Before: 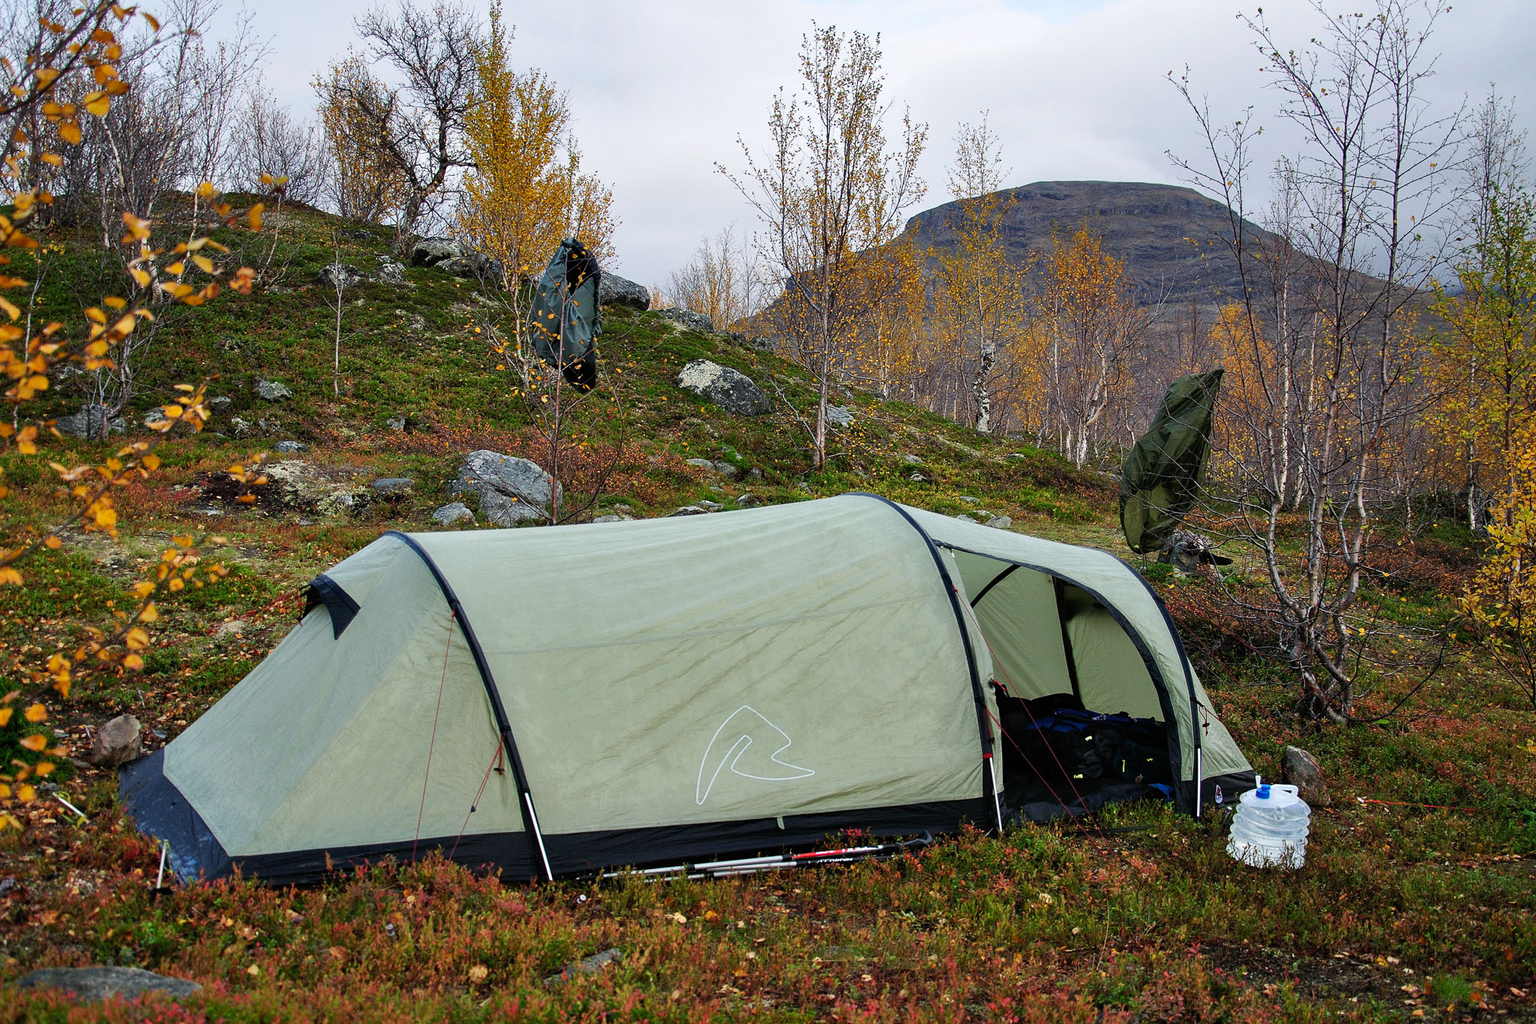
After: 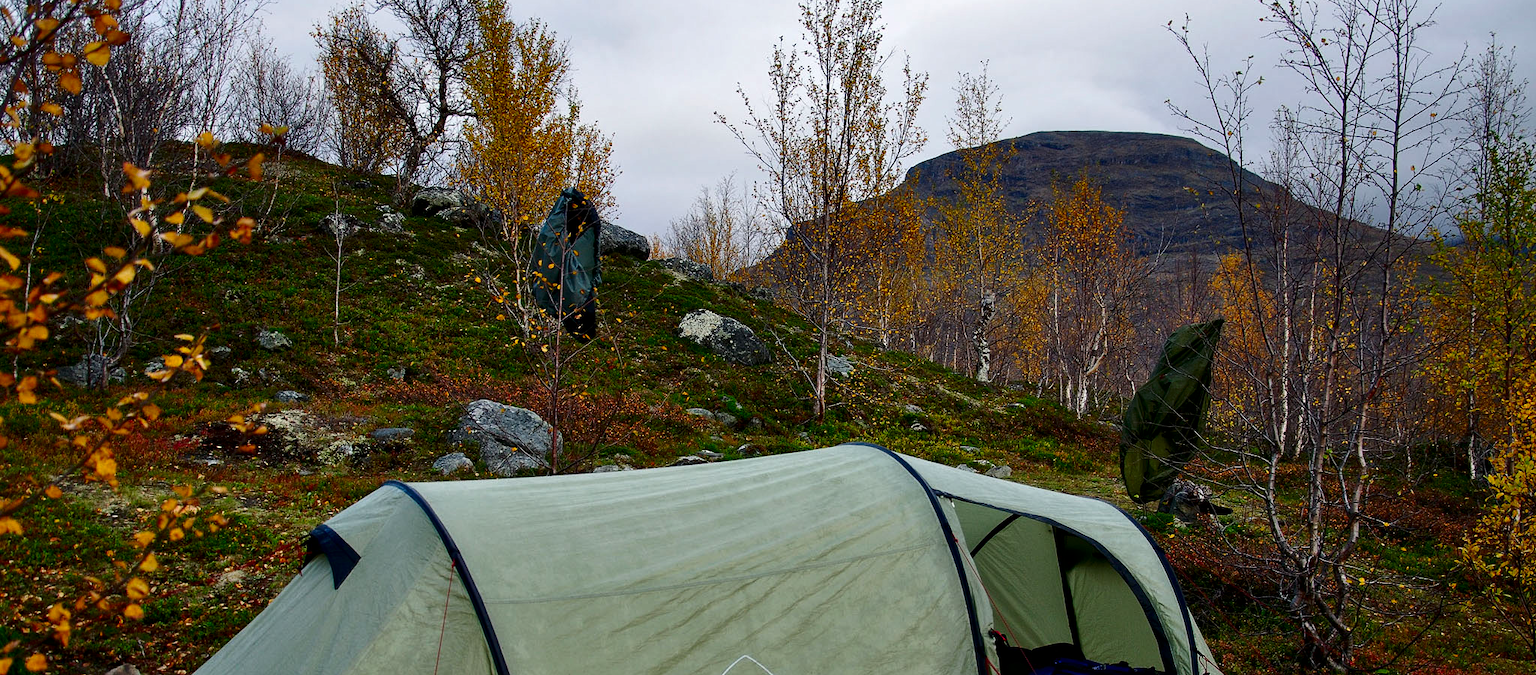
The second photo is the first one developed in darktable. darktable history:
local contrast: mode bilateral grid, contrast 10, coarseness 25, detail 115%, midtone range 0.2
crop and rotate: top 4.927%, bottom 29.031%
contrast brightness saturation: contrast 0.099, brightness -0.258, saturation 0.149
